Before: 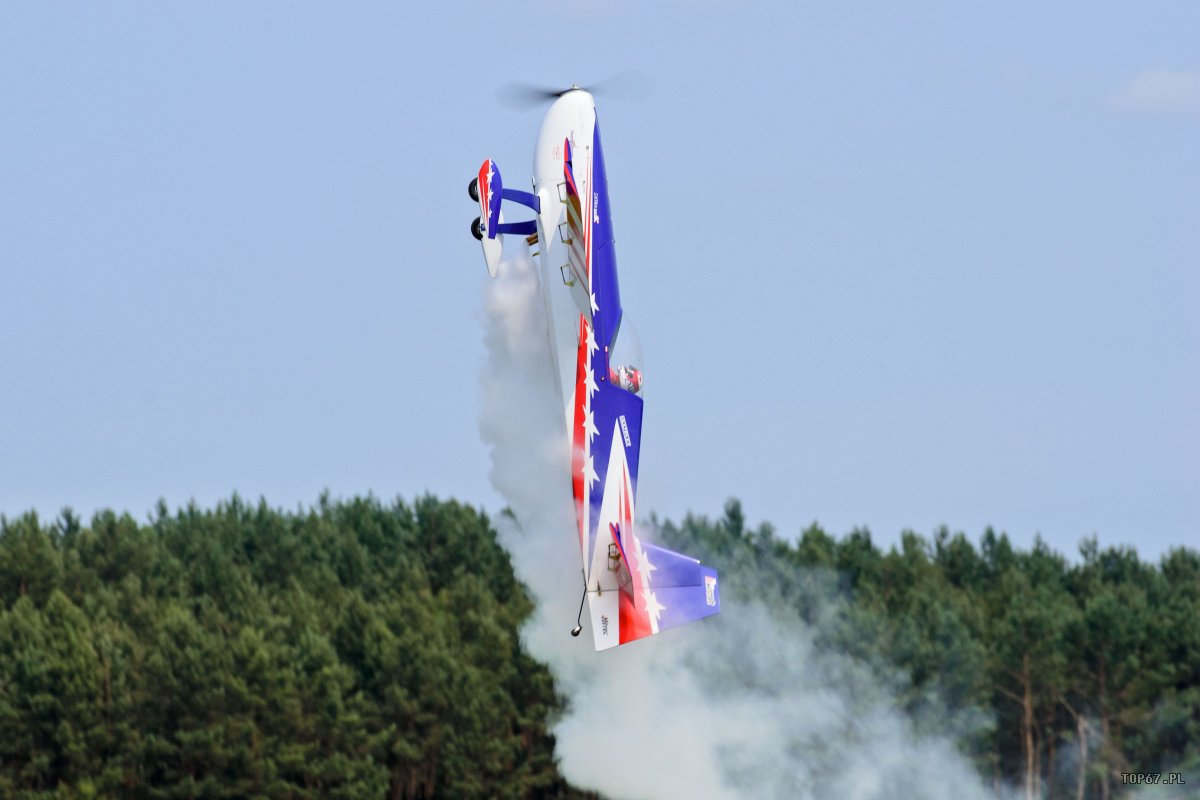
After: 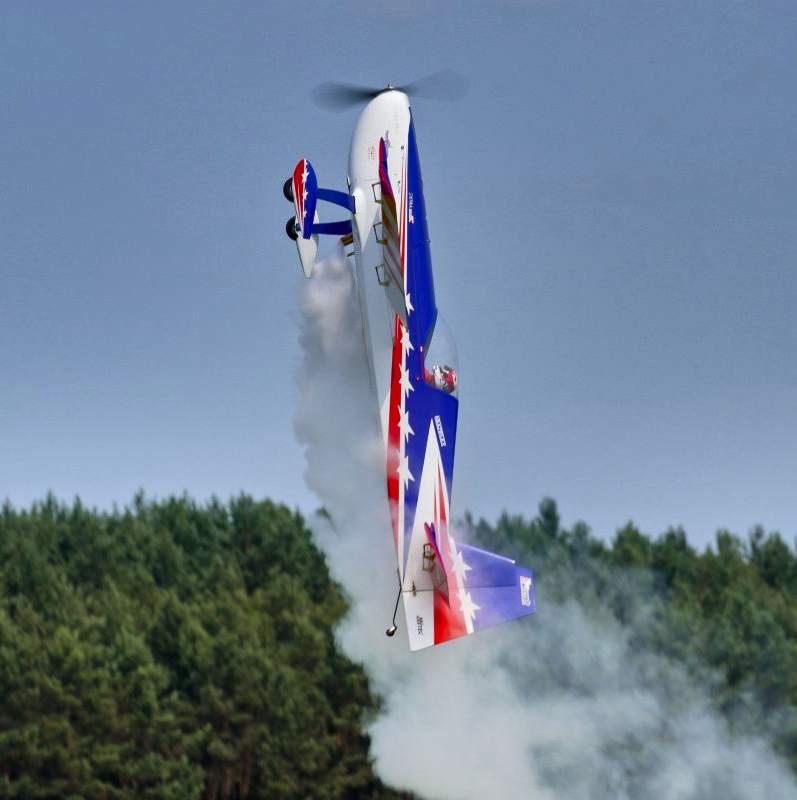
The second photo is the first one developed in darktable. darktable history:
contrast brightness saturation: contrast -0.023, brightness -0.011, saturation 0.043
crop and rotate: left 15.473%, right 18.04%
shadows and highlights: shadows 20.85, highlights -81.8, soften with gaussian
base curve: curves: ch0 [(0, 0) (0.303, 0.277) (1, 1)]
